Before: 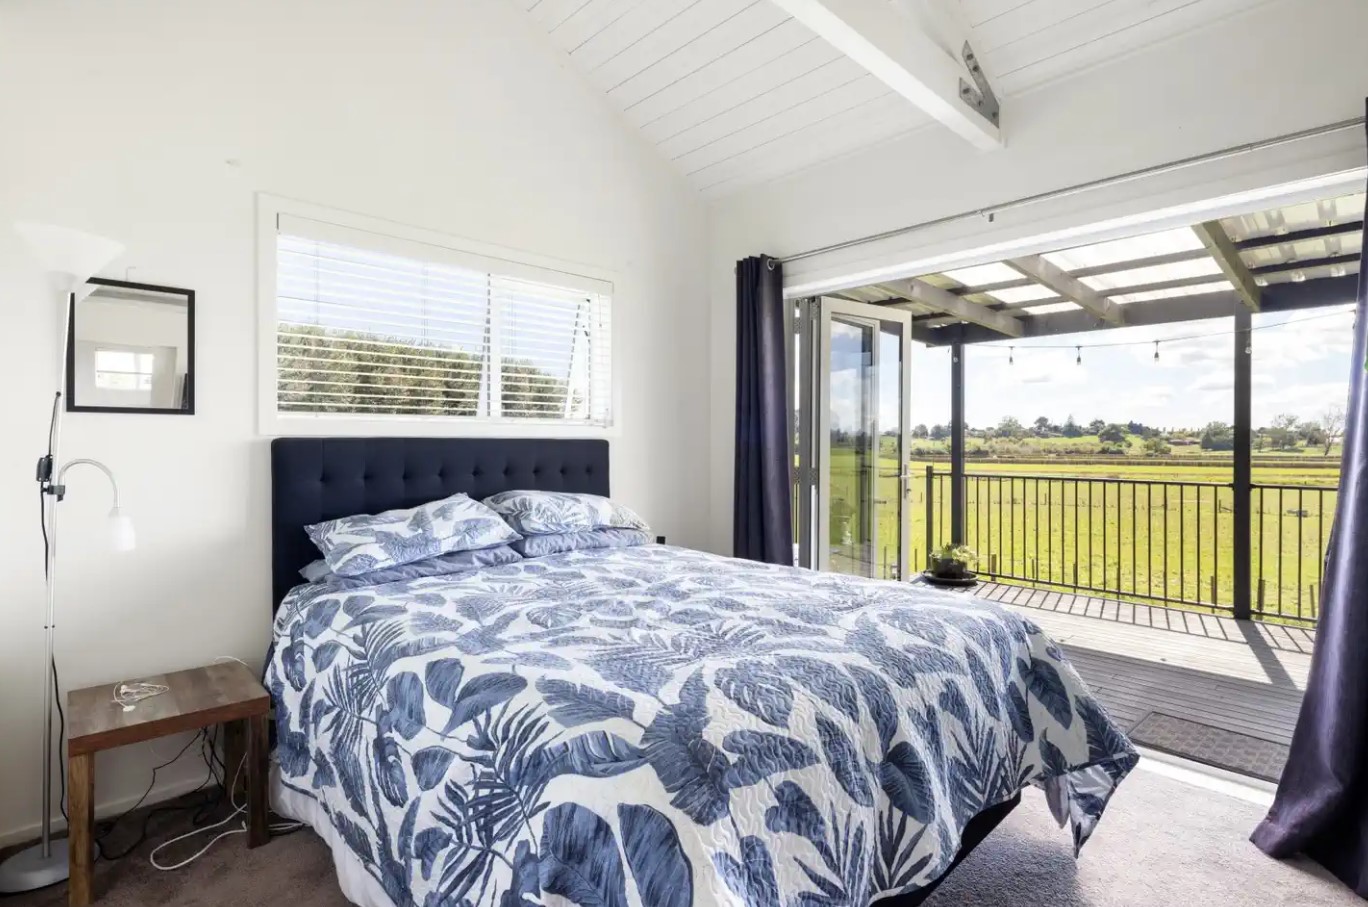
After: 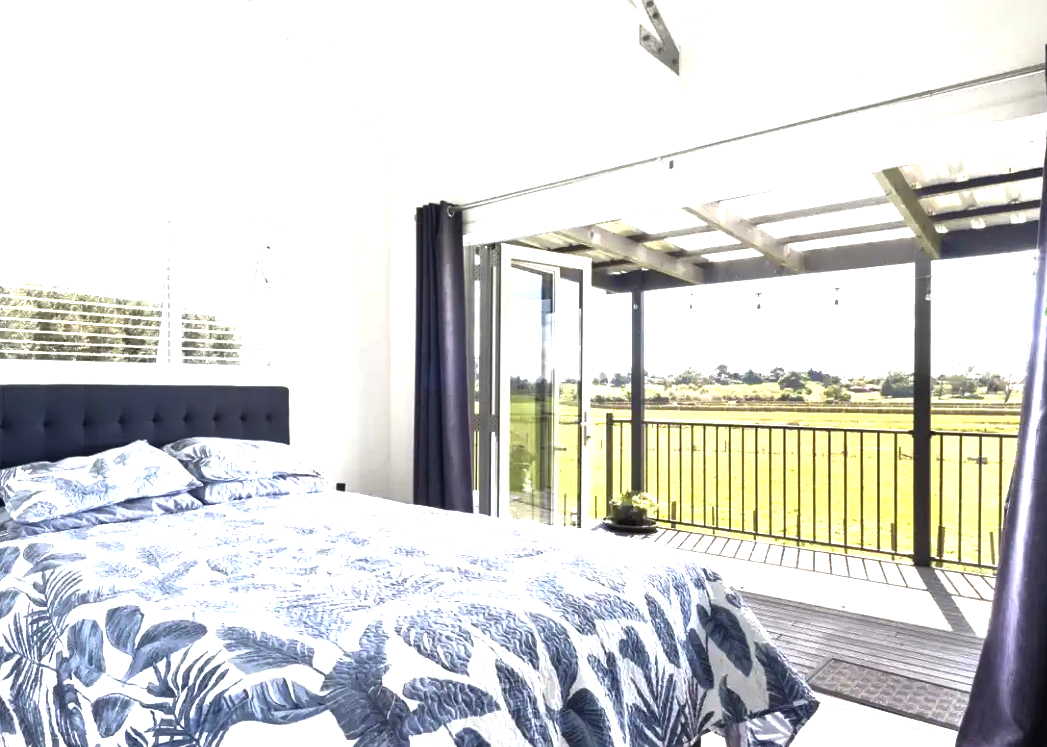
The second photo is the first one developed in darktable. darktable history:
exposure: black level correction -0.002, exposure 0.537 EV, compensate highlight preservation false
crop: left 23.448%, top 5.866%, bottom 11.702%
tone equalizer: -8 EV 0.001 EV, -7 EV -0.002 EV, -6 EV 0.004 EV, -5 EV -0.039 EV, -4 EV -0.111 EV, -3 EV -0.145 EV, -2 EV 0.212 EV, -1 EV 0.718 EV, +0 EV 0.49 EV, edges refinement/feathering 500, mask exposure compensation -1.57 EV, preserve details no
